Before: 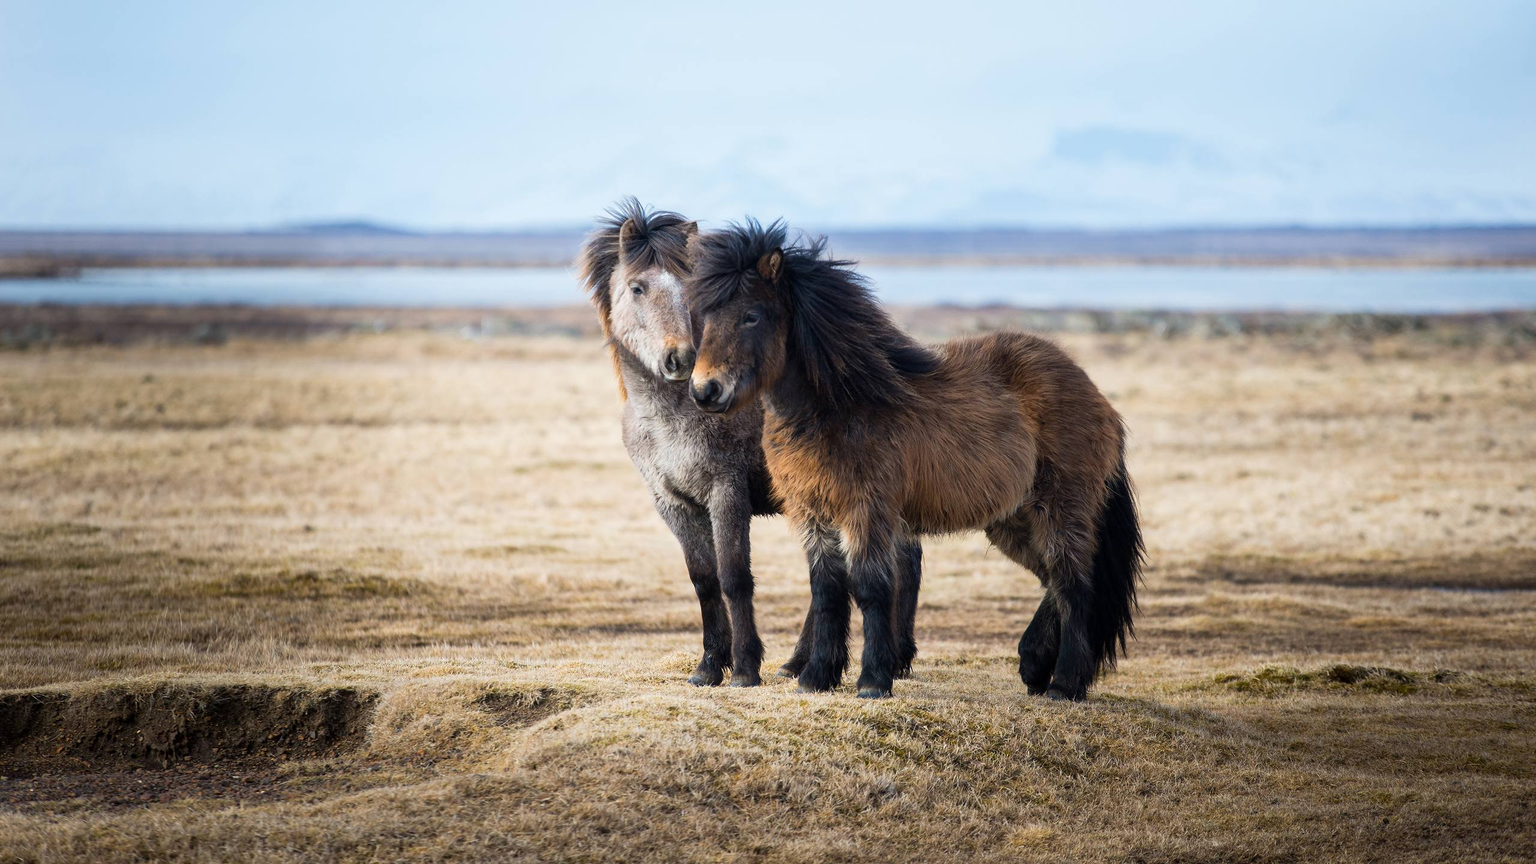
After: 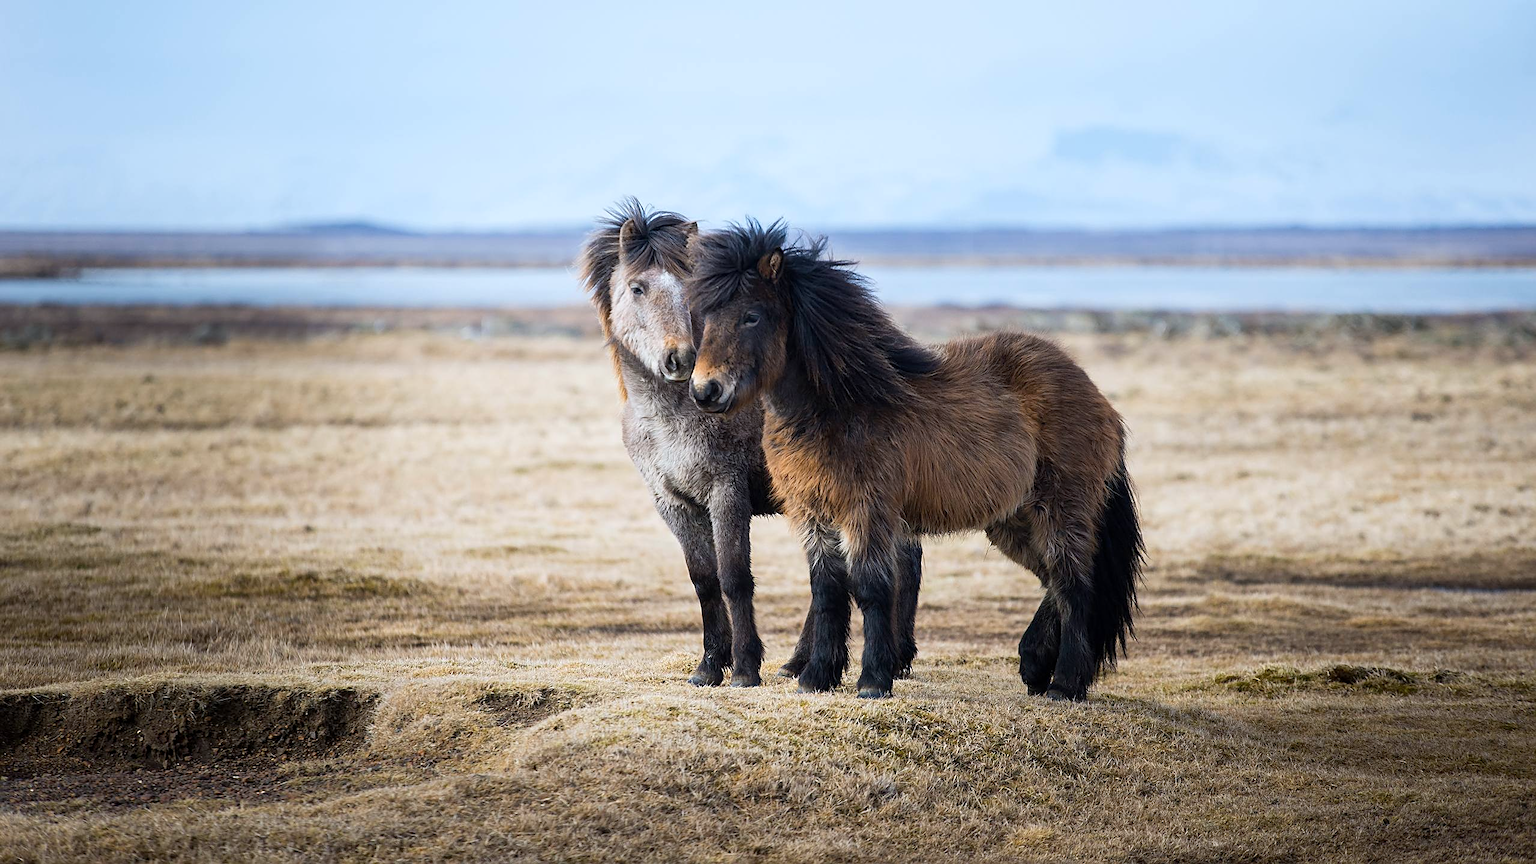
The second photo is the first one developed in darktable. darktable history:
white balance: red 0.98, blue 1.034
sharpen: on, module defaults
